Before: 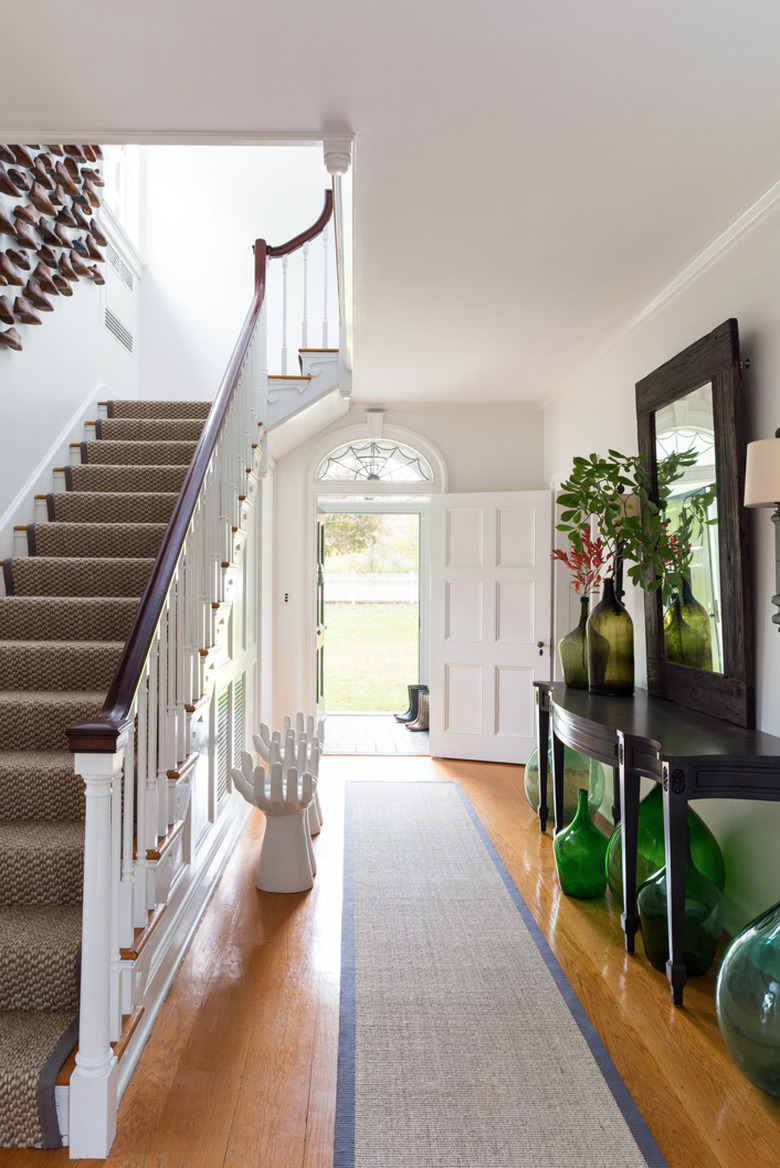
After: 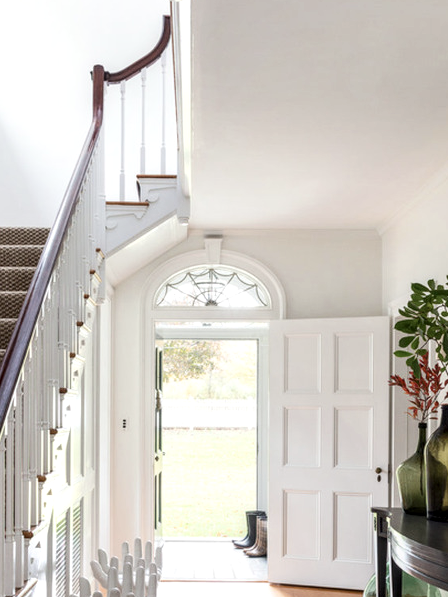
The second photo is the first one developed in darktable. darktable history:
contrast brightness saturation: contrast 0.153, brightness 0.044
crop: left 20.776%, top 14.971%, right 21.745%, bottom 33.91%
color correction: highlights b* -0.04, saturation 0.799
local contrast: highlights 35%, detail 135%
